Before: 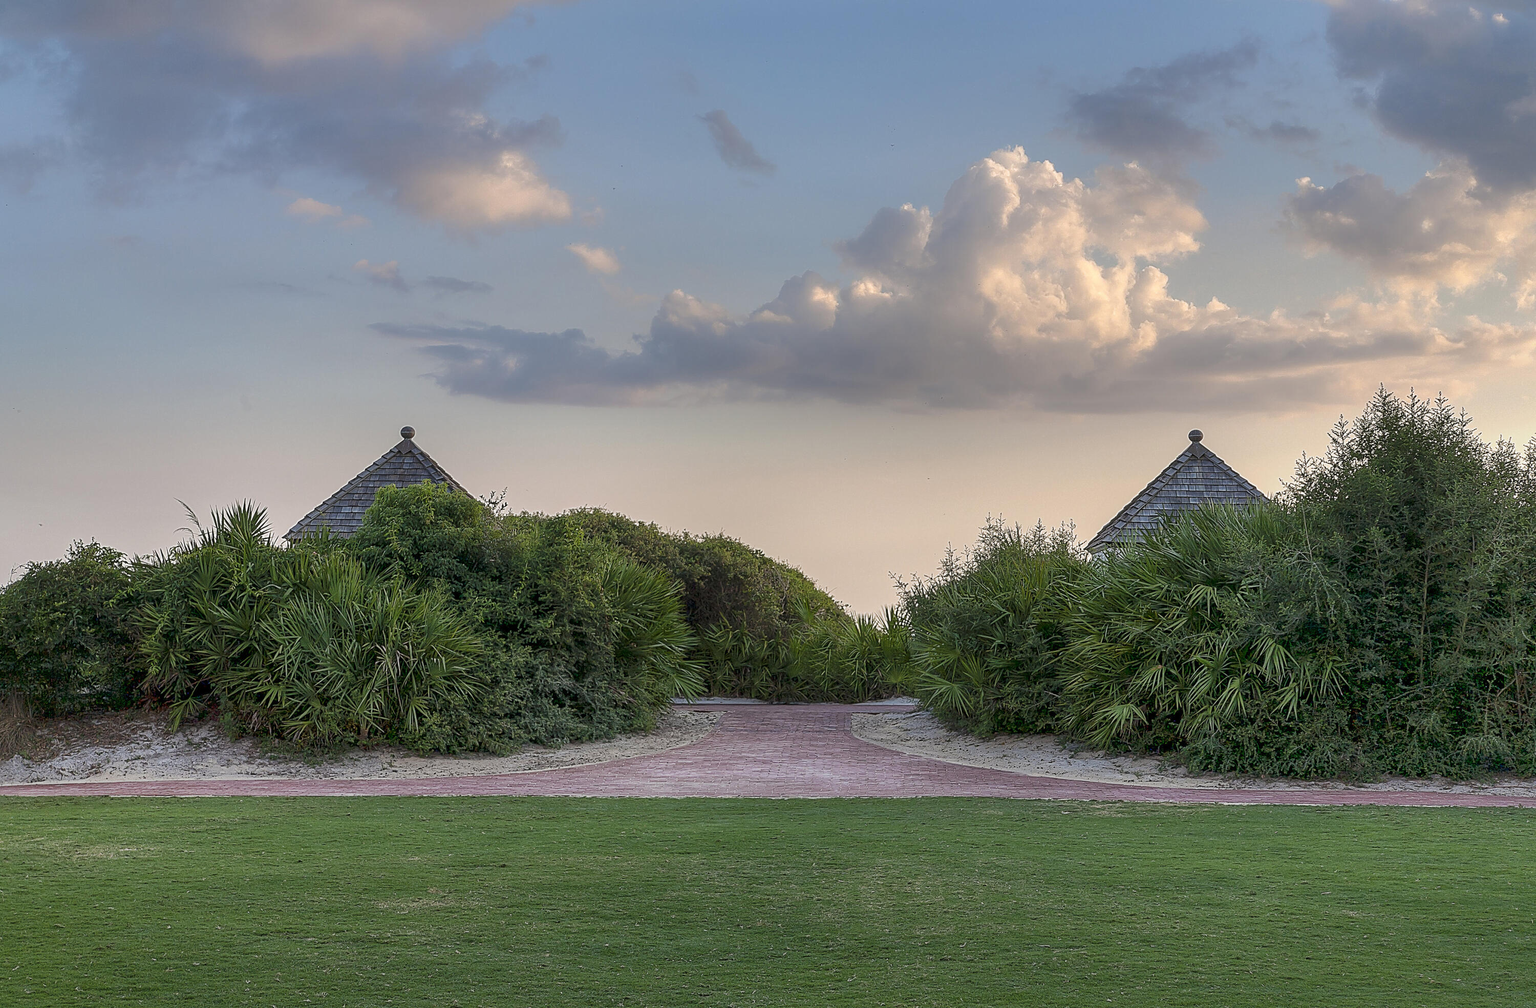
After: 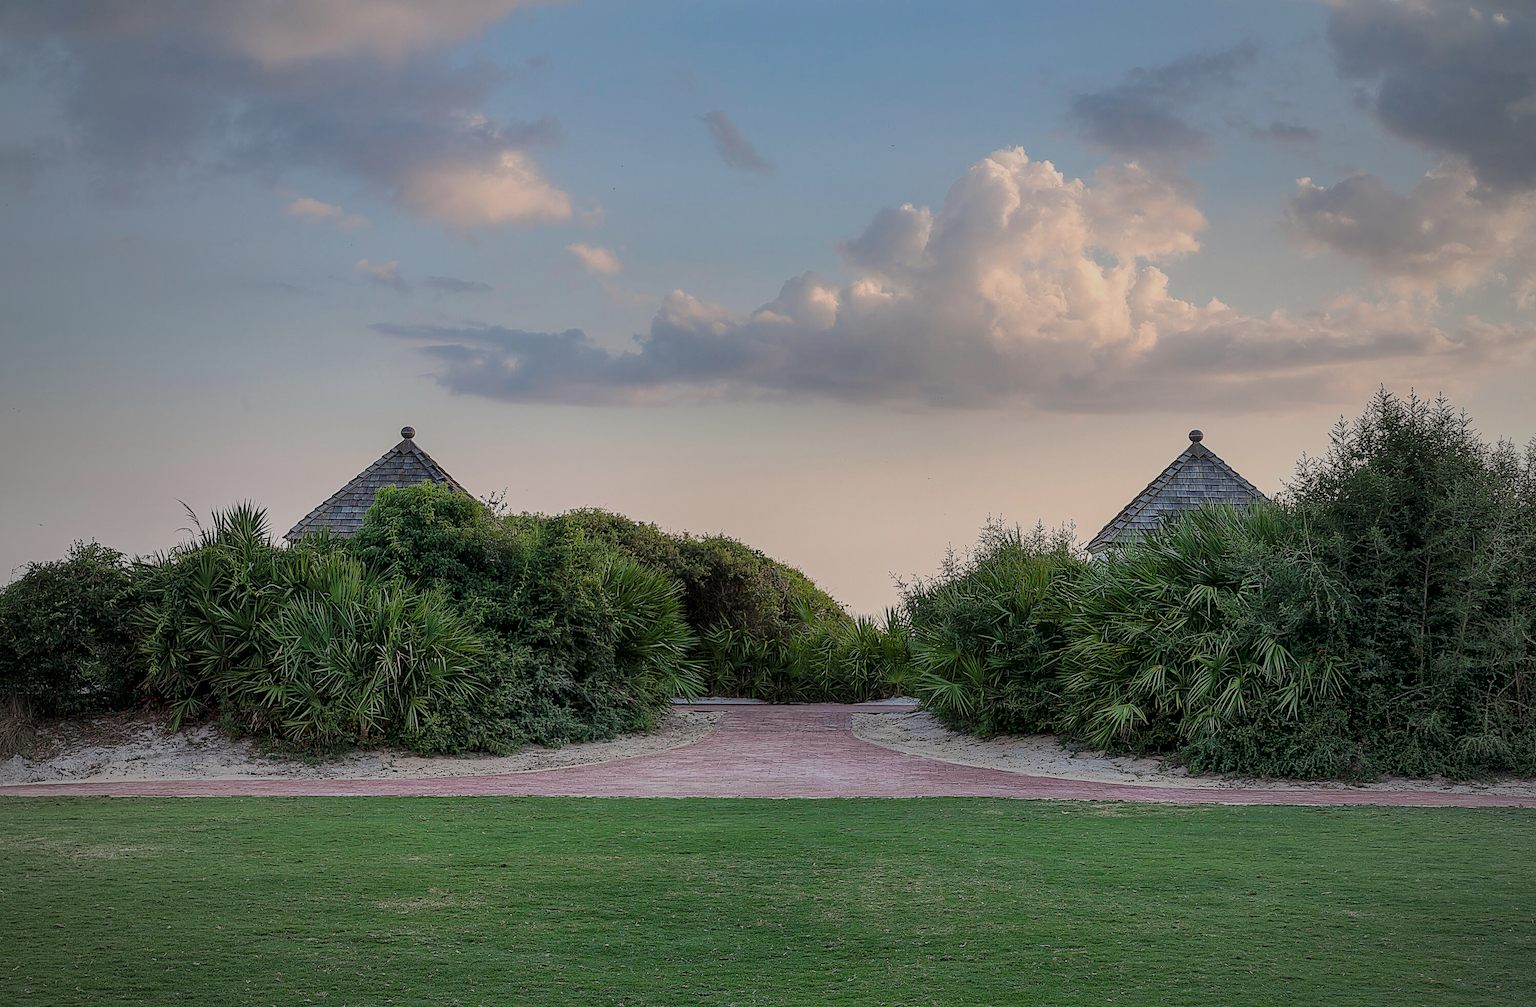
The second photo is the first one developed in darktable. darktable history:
filmic rgb: black relative exposure -7.65 EV, white relative exposure 4.56 EV, hardness 3.61
vignetting: fall-off start 72.56%, fall-off radius 107.6%, width/height ratio 0.729
contrast brightness saturation: saturation -0.065
